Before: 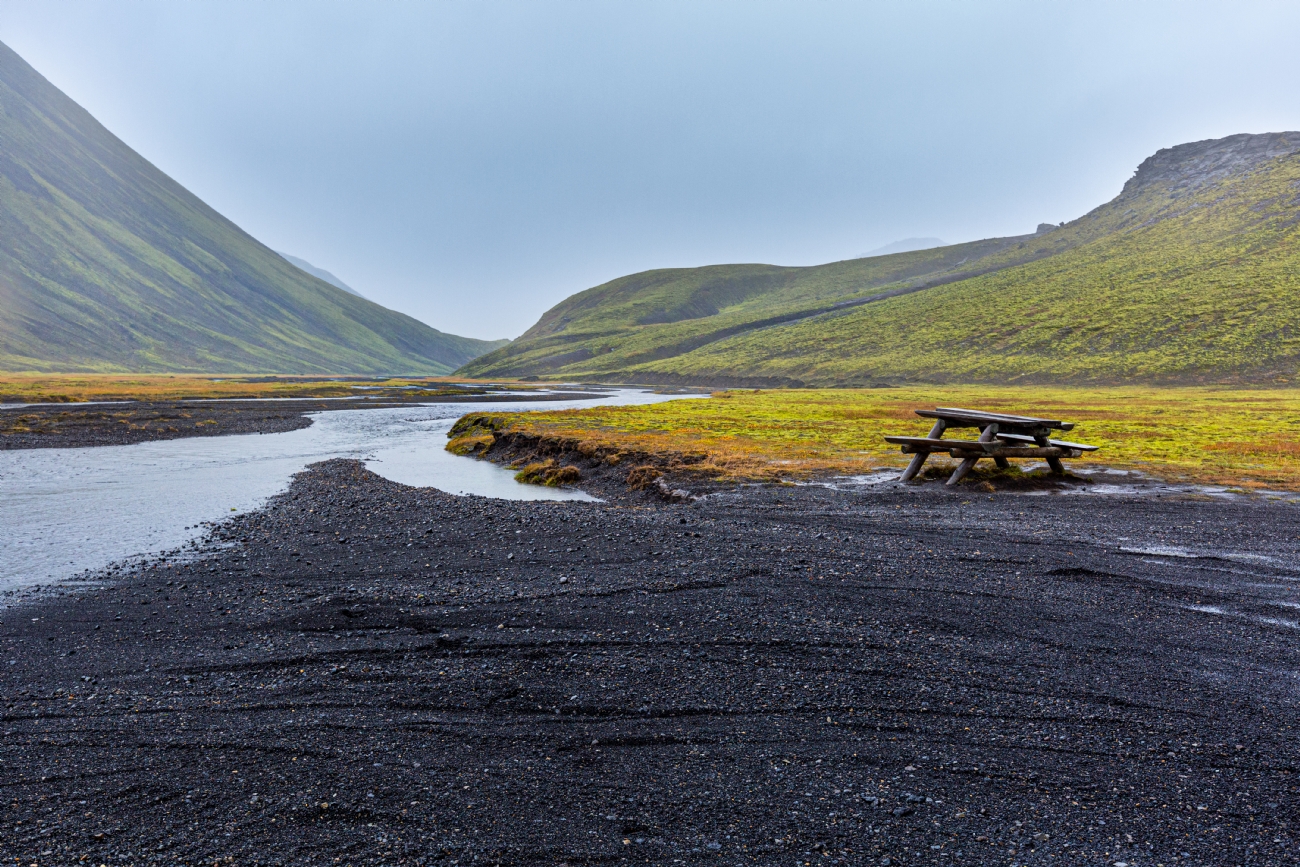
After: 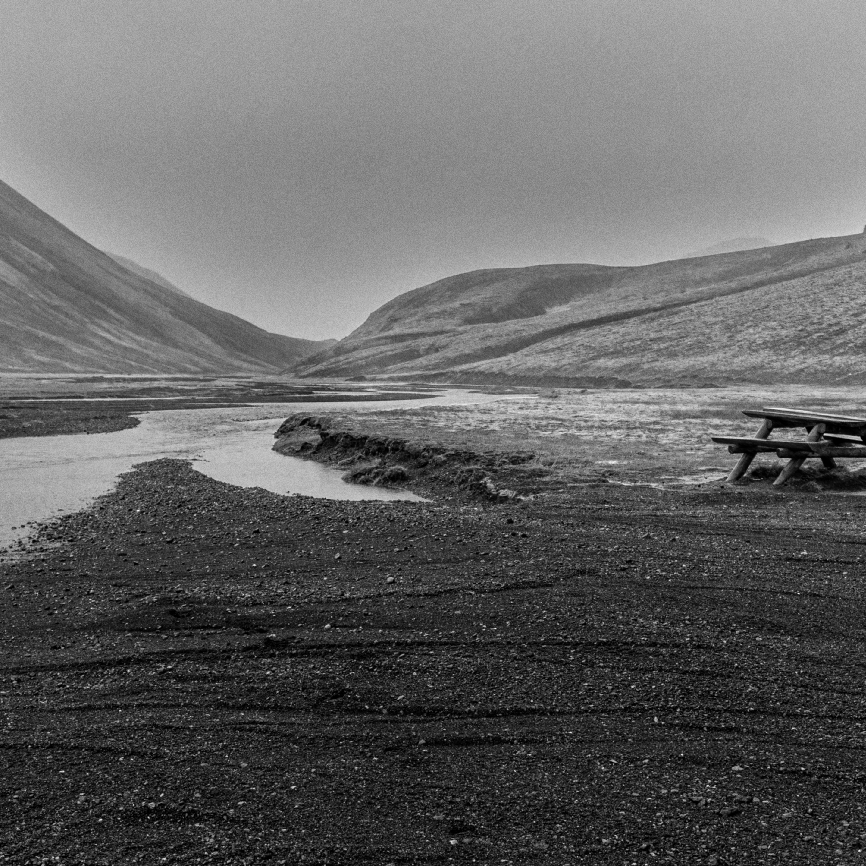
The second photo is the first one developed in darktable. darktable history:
color balance rgb: perceptual saturation grading › global saturation 20%, global vibrance 20%
crop and rotate: left 13.342%, right 19.991%
grain: coarseness 0.09 ISO
color zones: curves: ch0 [(0.002, 0.593) (0.143, 0.417) (0.285, 0.541) (0.455, 0.289) (0.608, 0.327) (0.727, 0.283) (0.869, 0.571) (1, 0.603)]; ch1 [(0, 0) (0.143, 0) (0.286, 0) (0.429, 0) (0.571, 0) (0.714, 0) (0.857, 0)]
color correction: highlights a* 15.03, highlights b* -25.07
